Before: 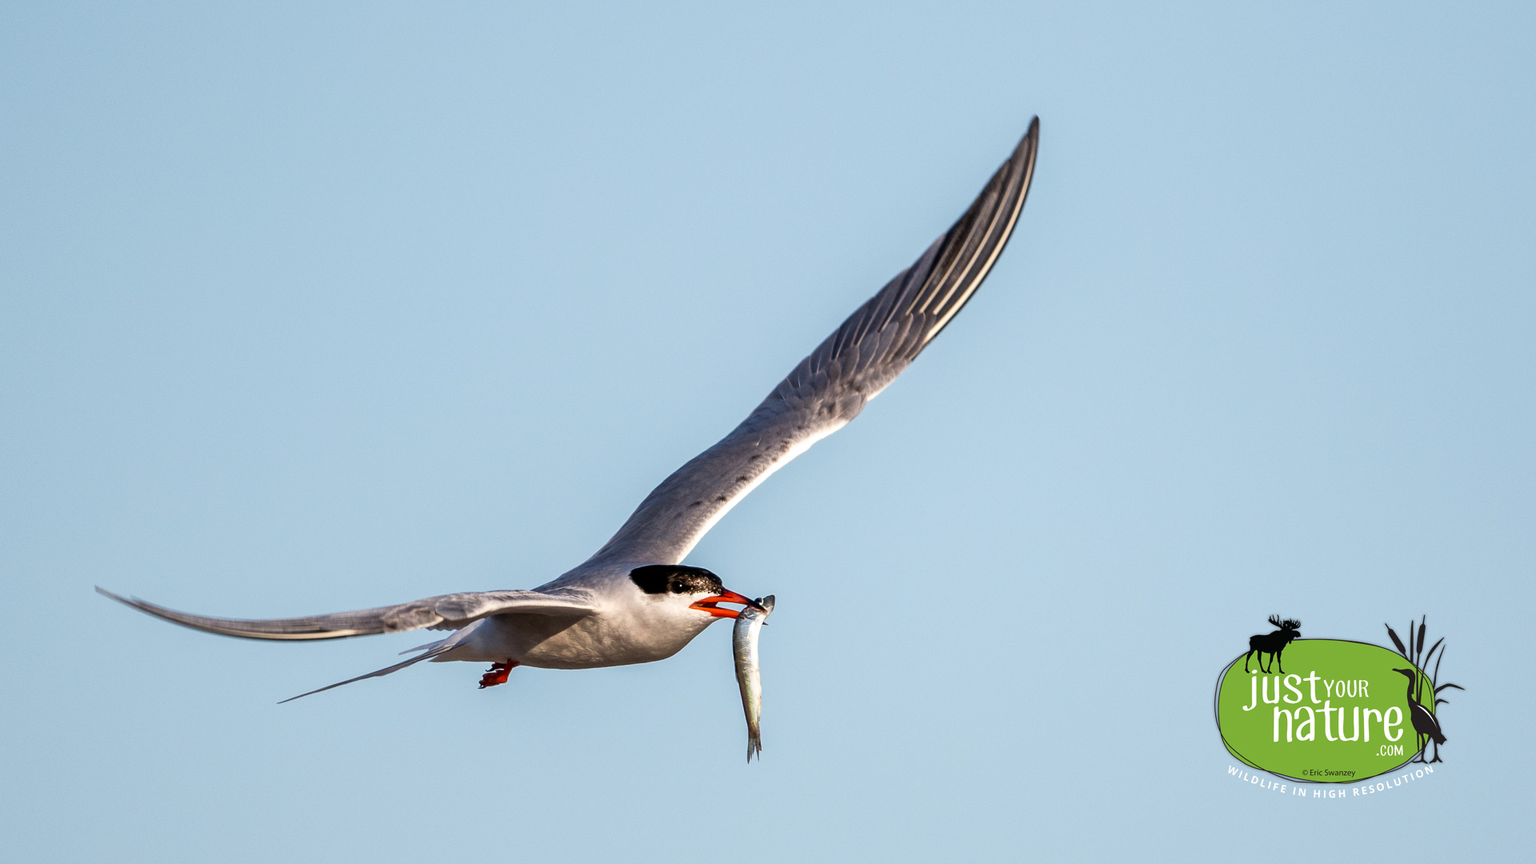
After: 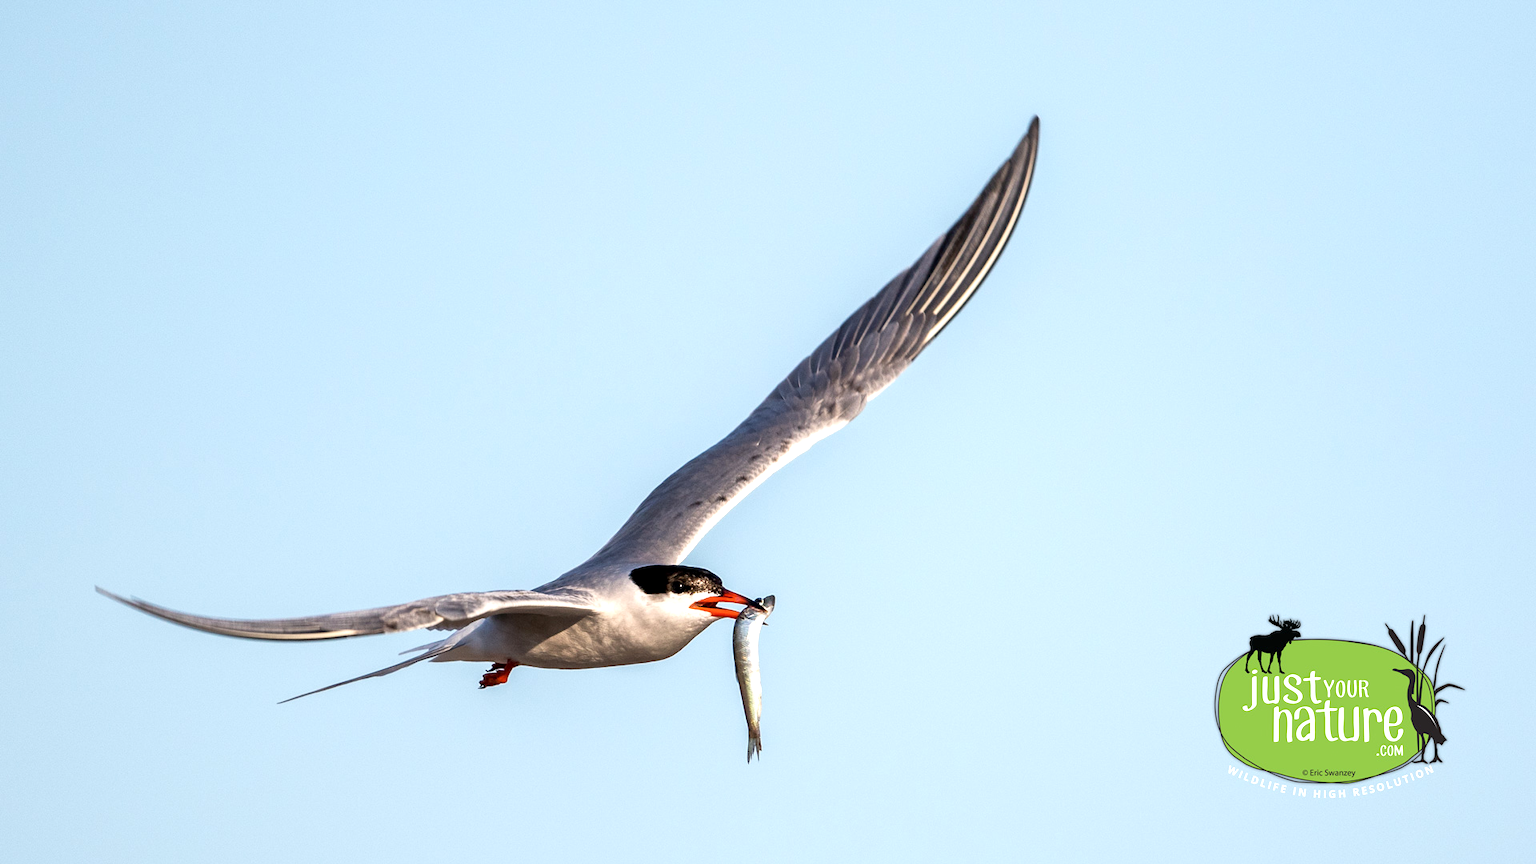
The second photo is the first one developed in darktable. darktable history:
contrast brightness saturation: saturation -0.065
exposure: black level correction 0.001, exposure 0.5 EV, compensate exposure bias true, compensate highlight preservation false
